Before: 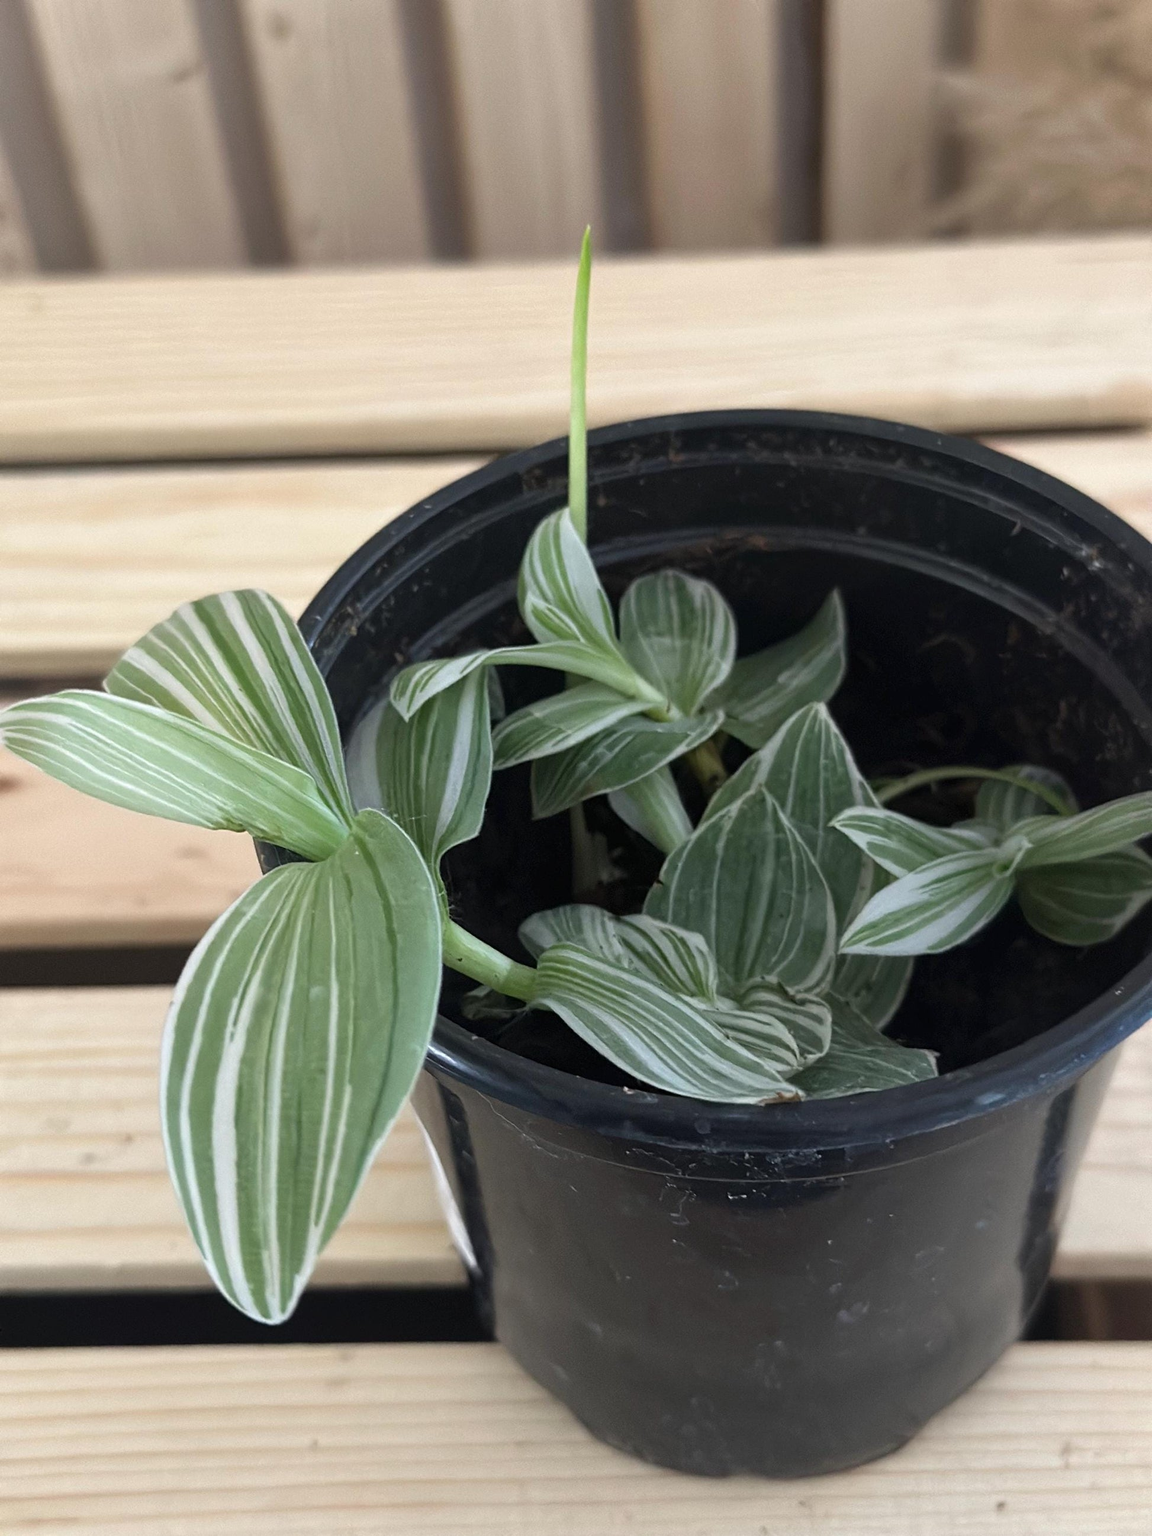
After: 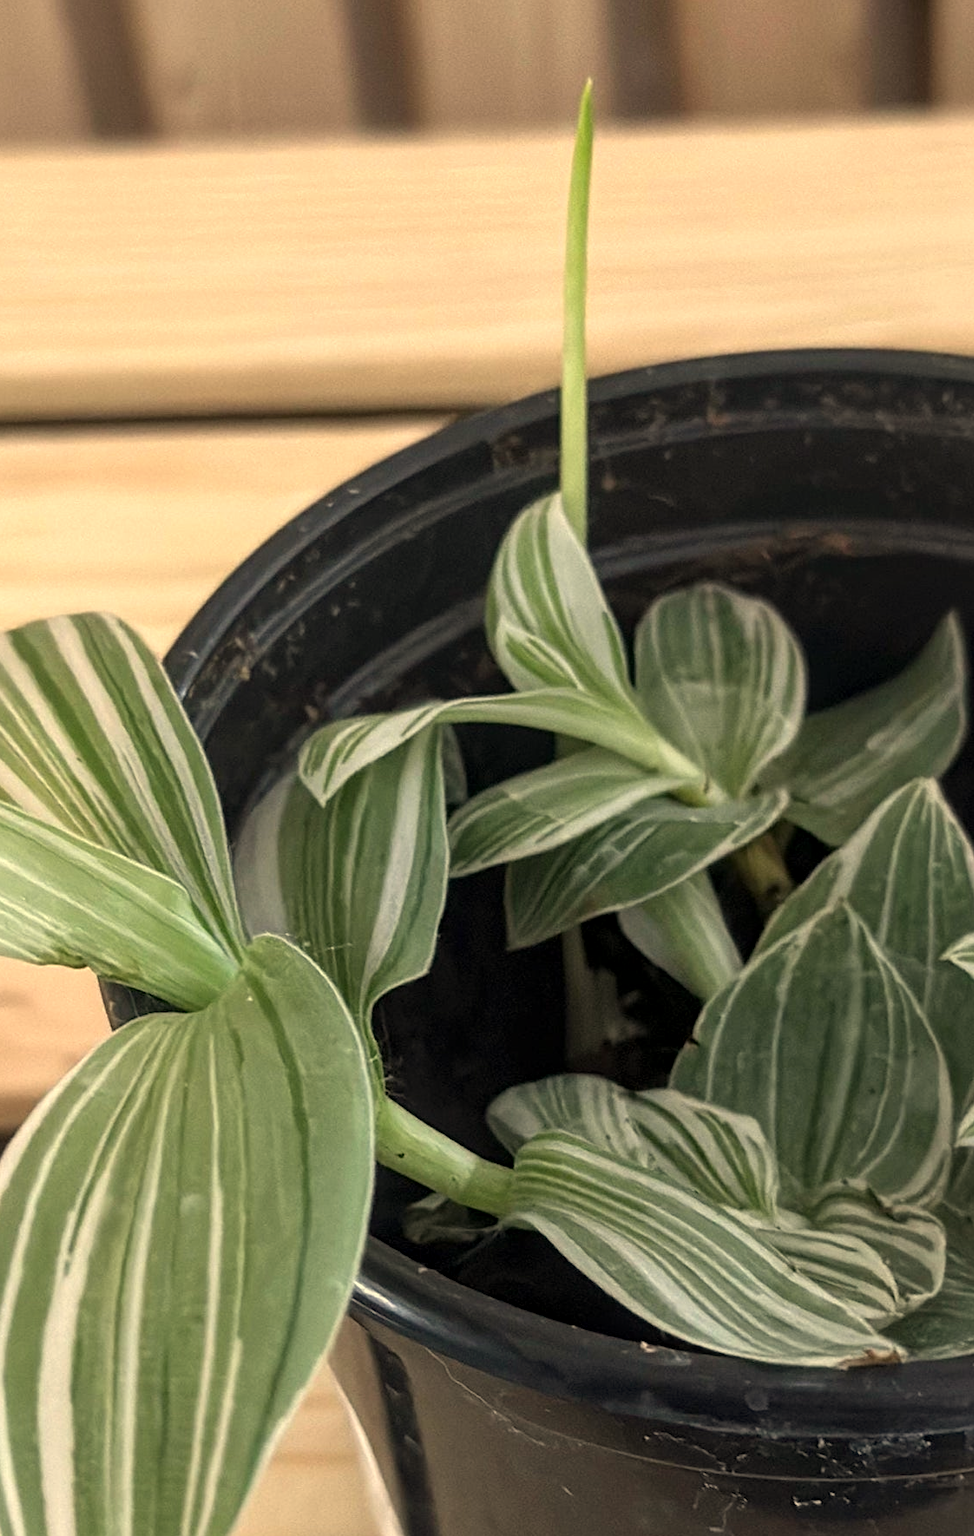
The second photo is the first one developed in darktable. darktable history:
white balance: red 1.123, blue 0.83
crop: left 16.202%, top 11.208%, right 26.045%, bottom 20.557%
local contrast: on, module defaults
